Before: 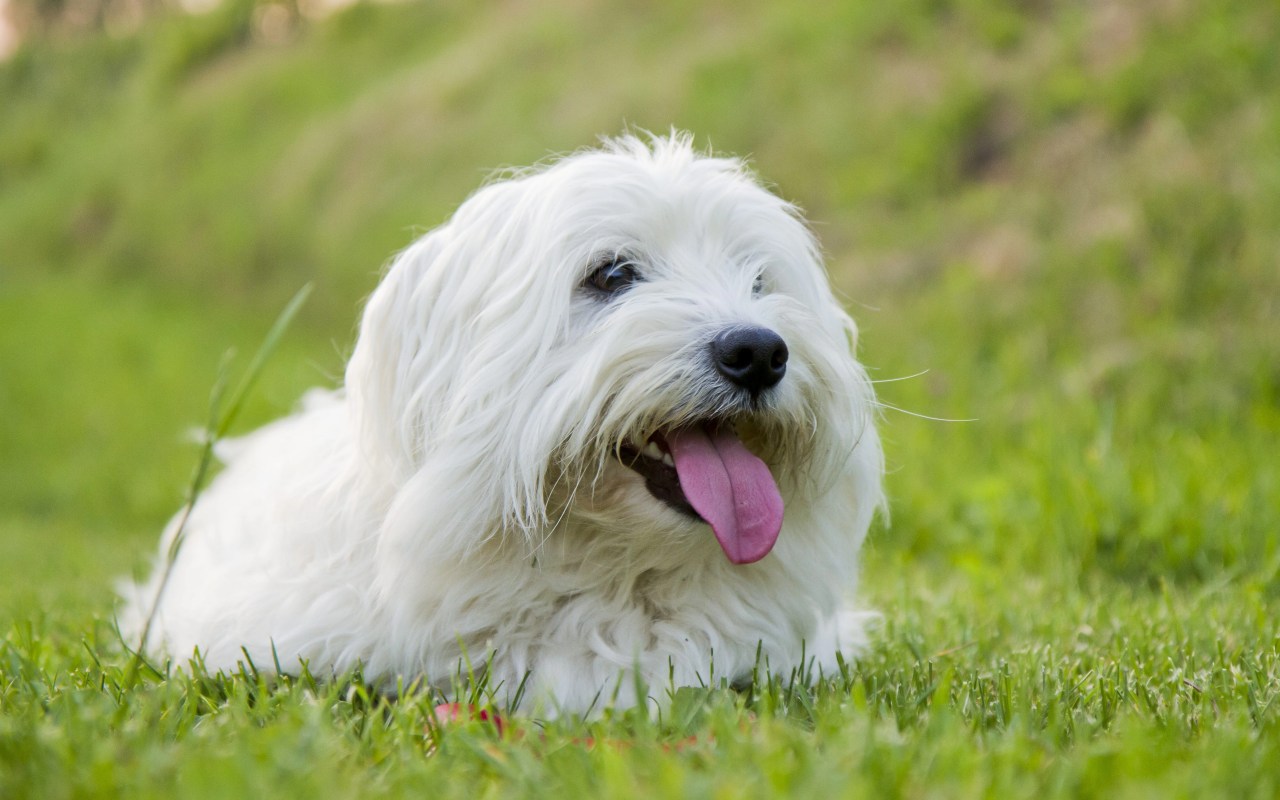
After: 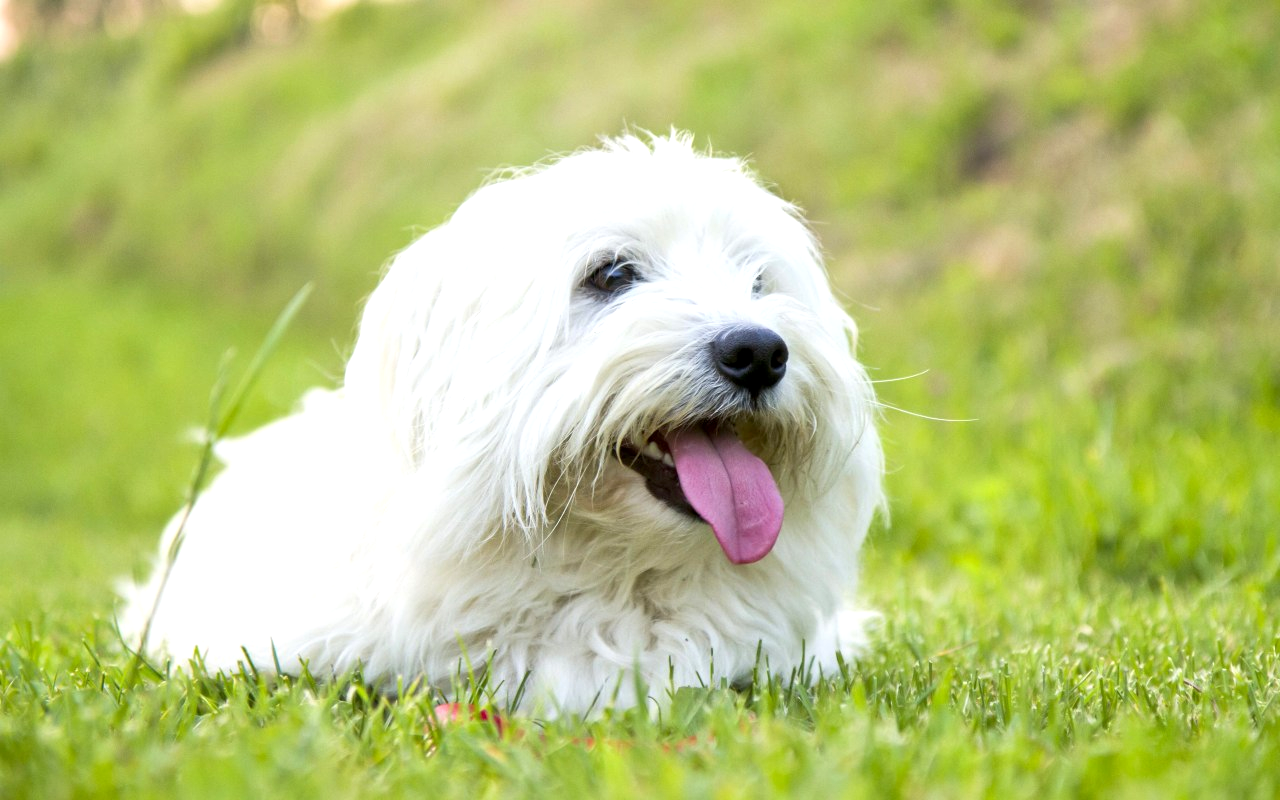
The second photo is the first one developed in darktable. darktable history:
exposure: black level correction 0.001, exposure 0.673 EV, compensate exposure bias true, compensate highlight preservation false
